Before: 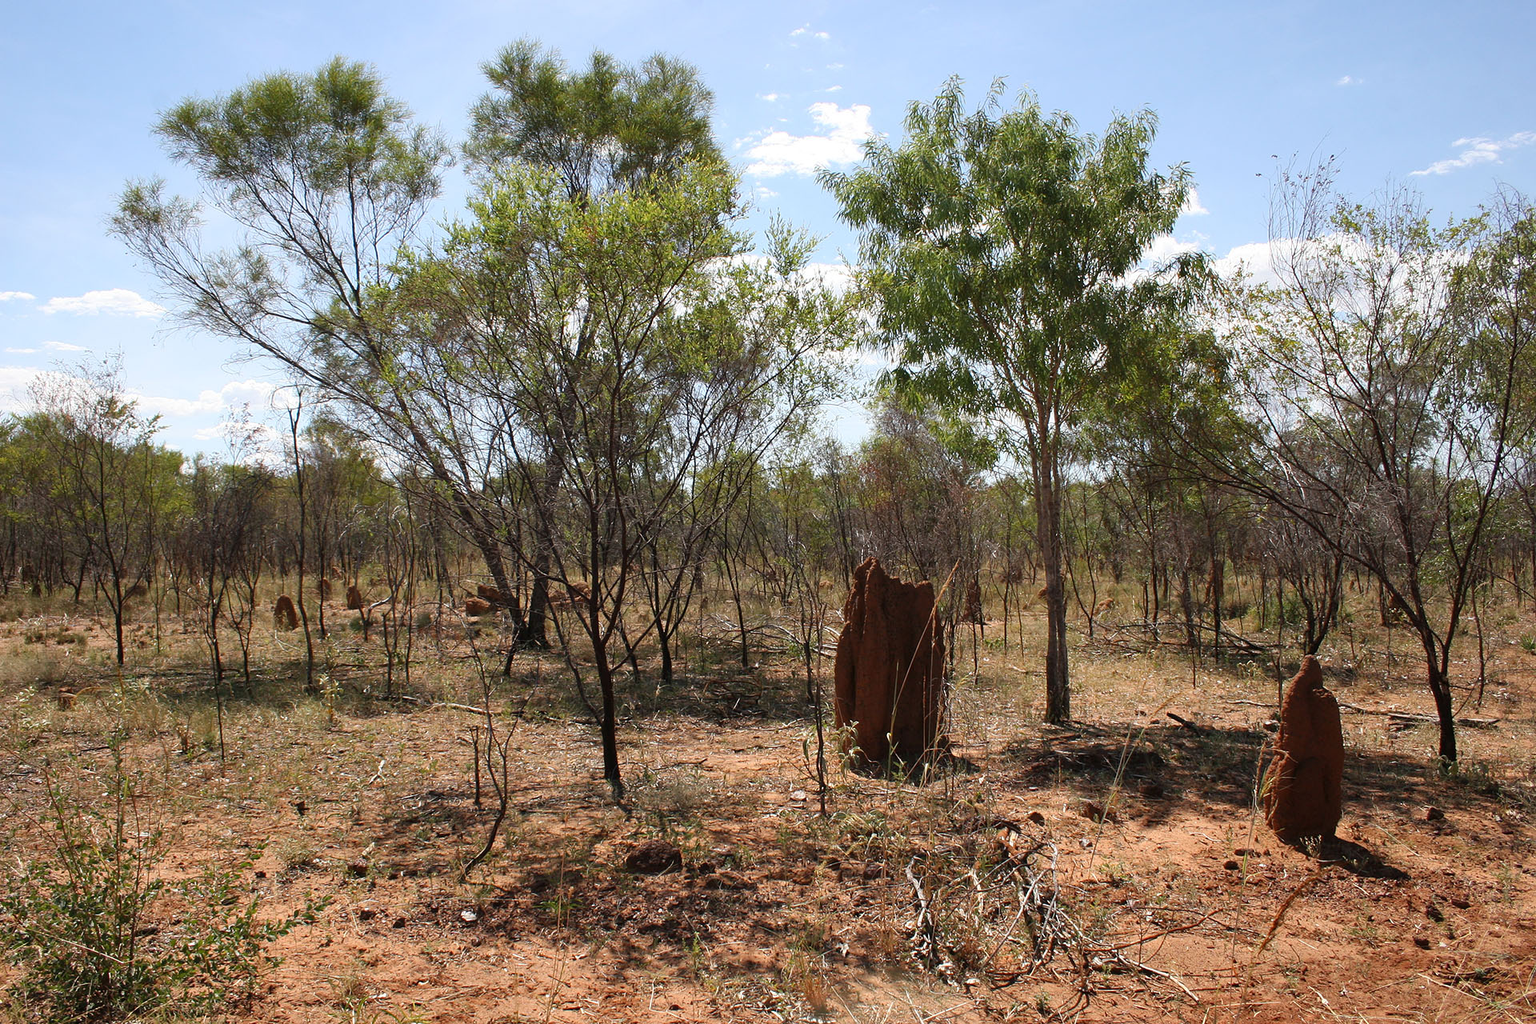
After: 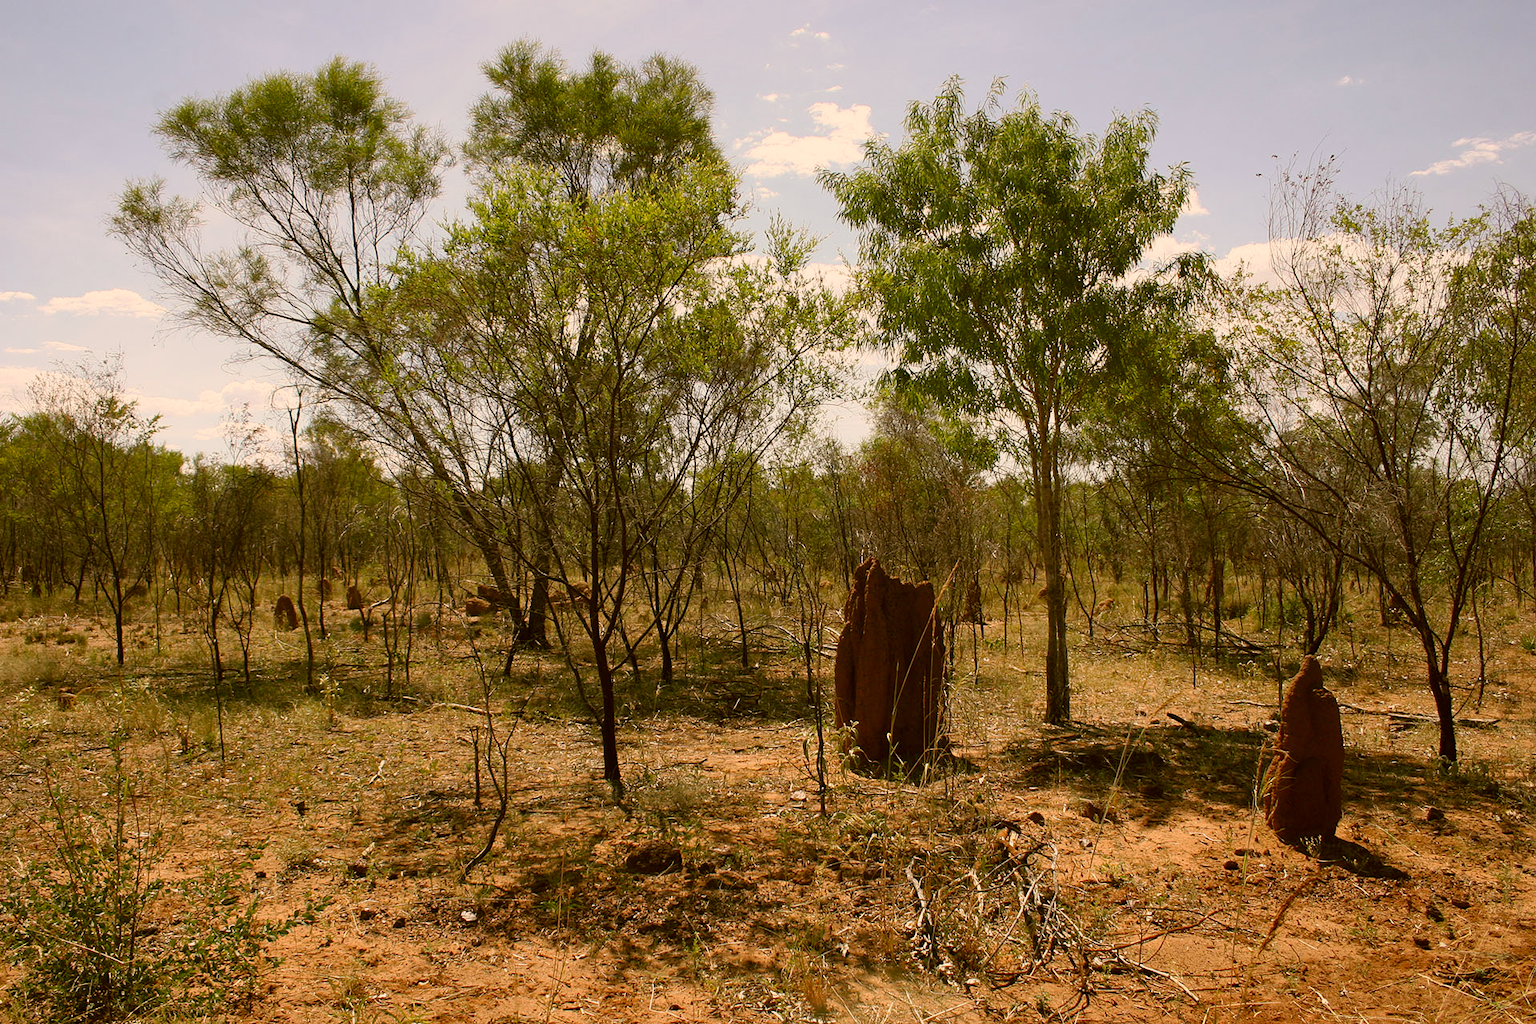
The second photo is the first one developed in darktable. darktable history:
color correction: highlights a* 8.98, highlights b* 15.09, shadows a* -0.49, shadows b* 26.52
exposure: black level correction 0.001, exposure -0.2 EV, compensate highlight preservation false
